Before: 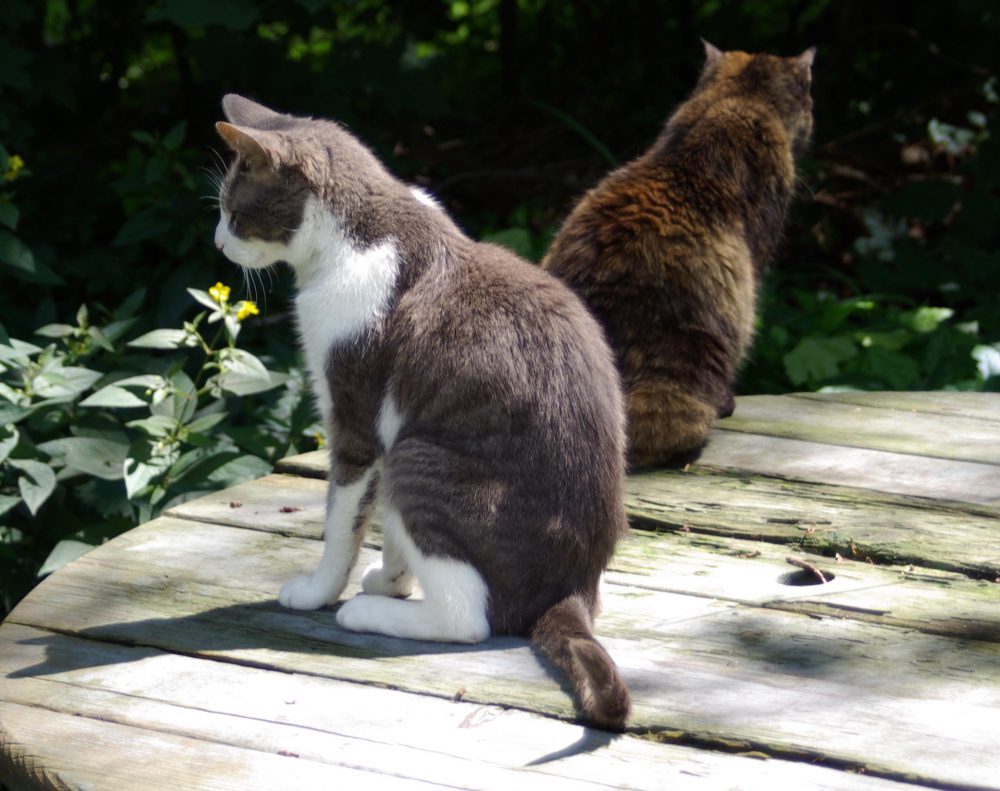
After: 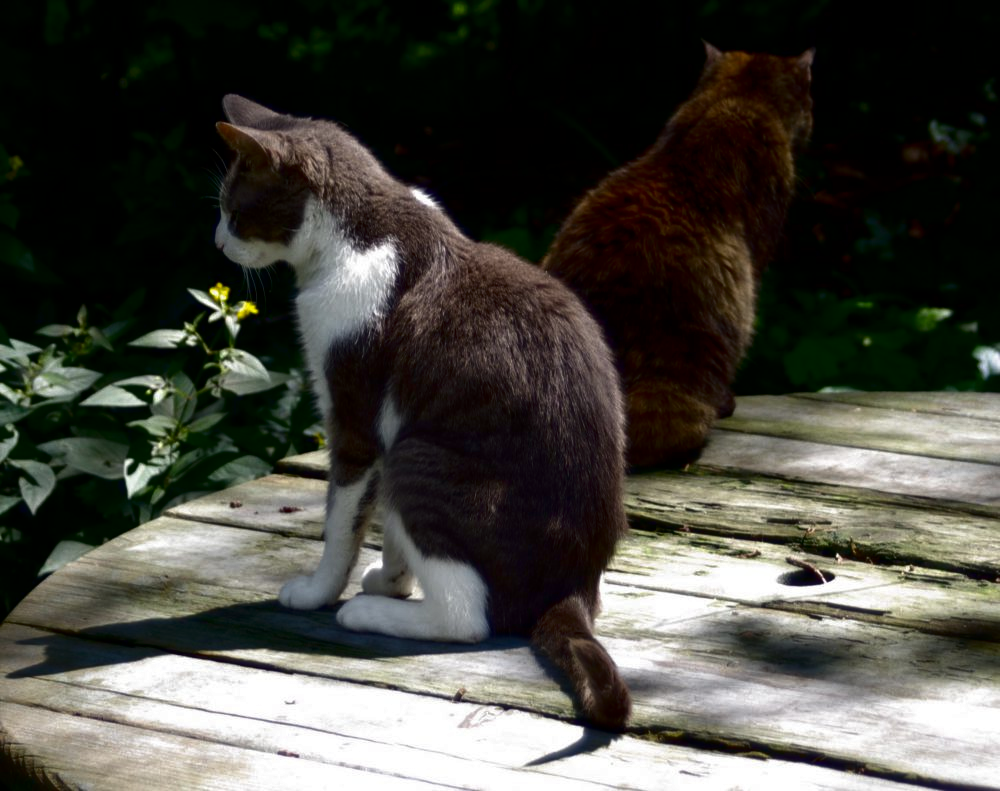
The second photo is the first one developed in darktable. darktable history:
contrast brightness saturation: brightness -0.52
